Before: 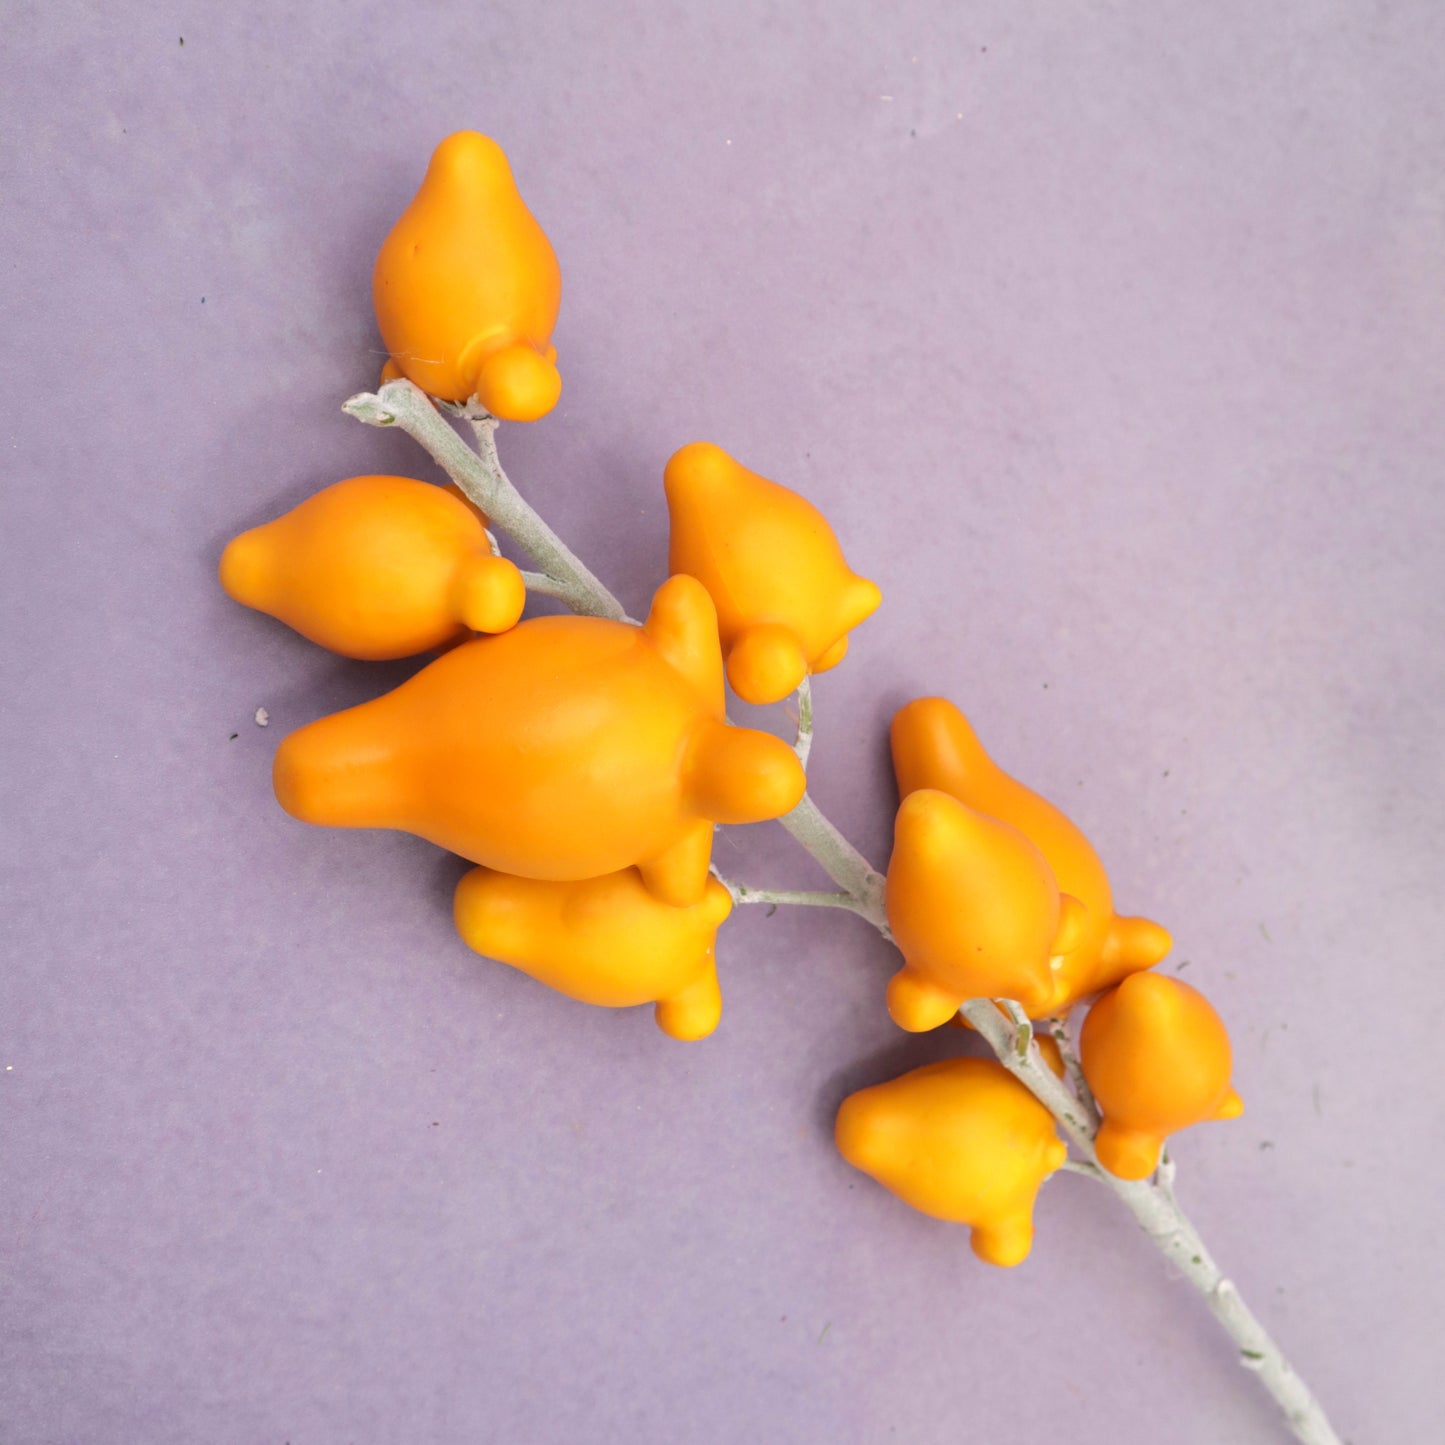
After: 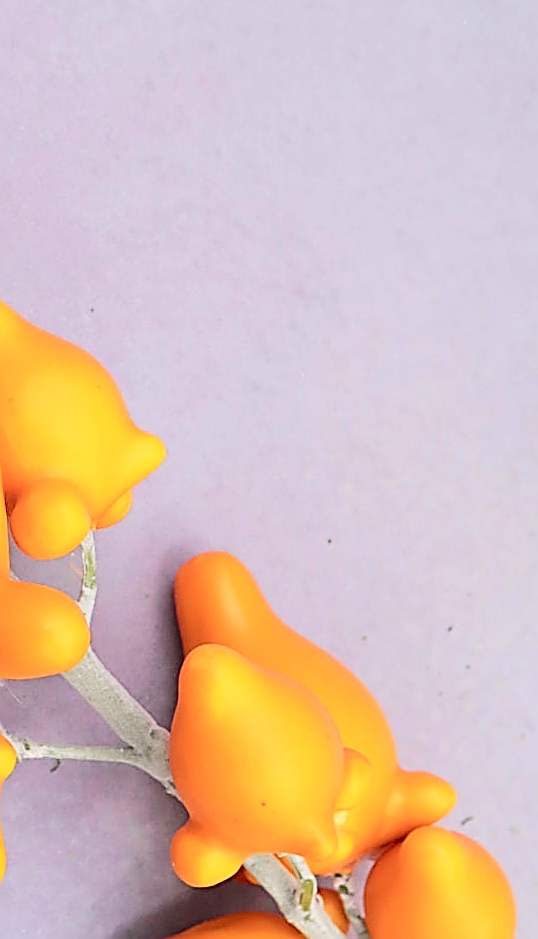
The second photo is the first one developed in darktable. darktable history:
tone curve: curves: ch0 [(0, 0.037) (0.045, 0.055) (0.155, 0.138) (0.29, 0.325) (0.428, 0.513) (0.604, 0.71) (0.824, 0.882) (1, 0.965)]; ch1 [(0, 0) (0.339, 0.334) (0.445, 0.419) (0.476, 0.454) (0.498, 0.498) (0.53, 0.515) (0.557, 0.556) (0.609, 0.649) (0.716, 0.746) (1, 1)]; ch2 [(0, 0) (0.327, 0.318) (0.417, 0.426) (0.46, 0.453) (0.502, 0.5) (0.526, 0.52) (0.554, 0.541) (0.626, 0.65) (0.749, 0.746) (1, 1)], color space Lab, independent channels, preserve colors none
crop and rotate: left 49.598%, top 10.098%, right 13.119%, bottom 24.867%
sharpen: amount 1.999
